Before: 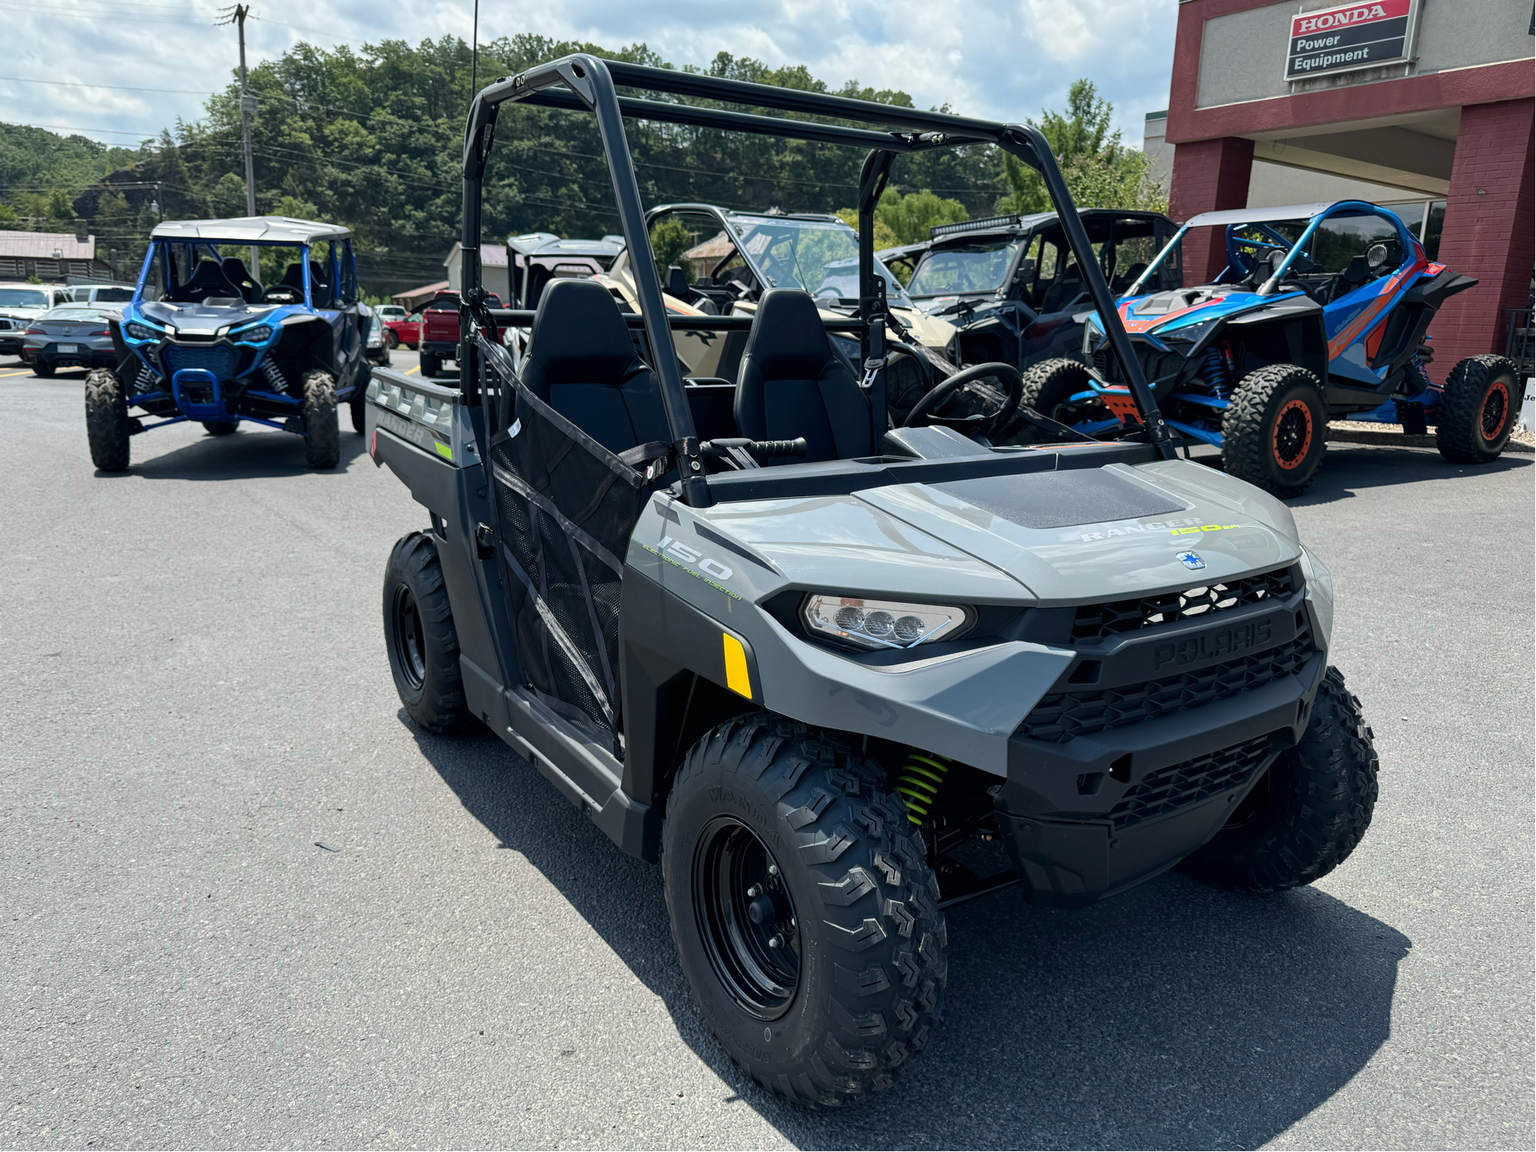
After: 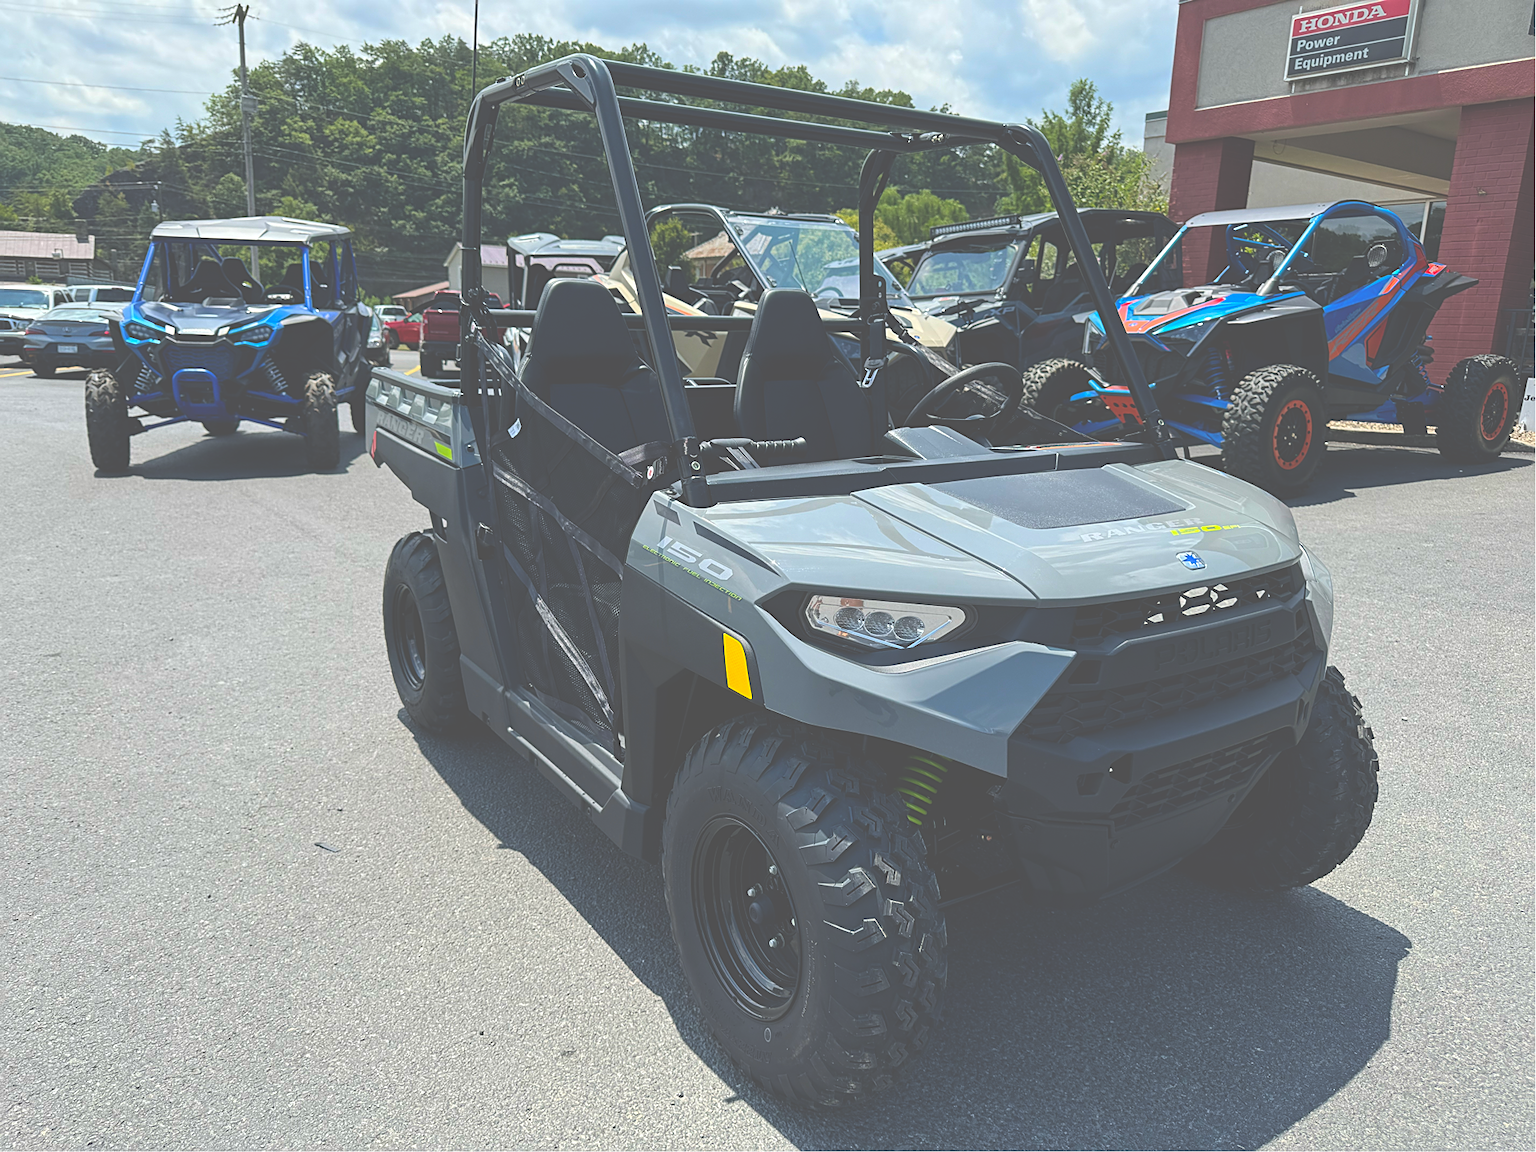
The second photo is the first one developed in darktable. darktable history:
exposure: black level correction -0.087, compensate highlight preservation false
color balance rgb: shadows lift › hue 86.78°, perceptual saturation grading › global saturation 19.732%, global vibrance 25.43%
sharpen: amount 0.497
